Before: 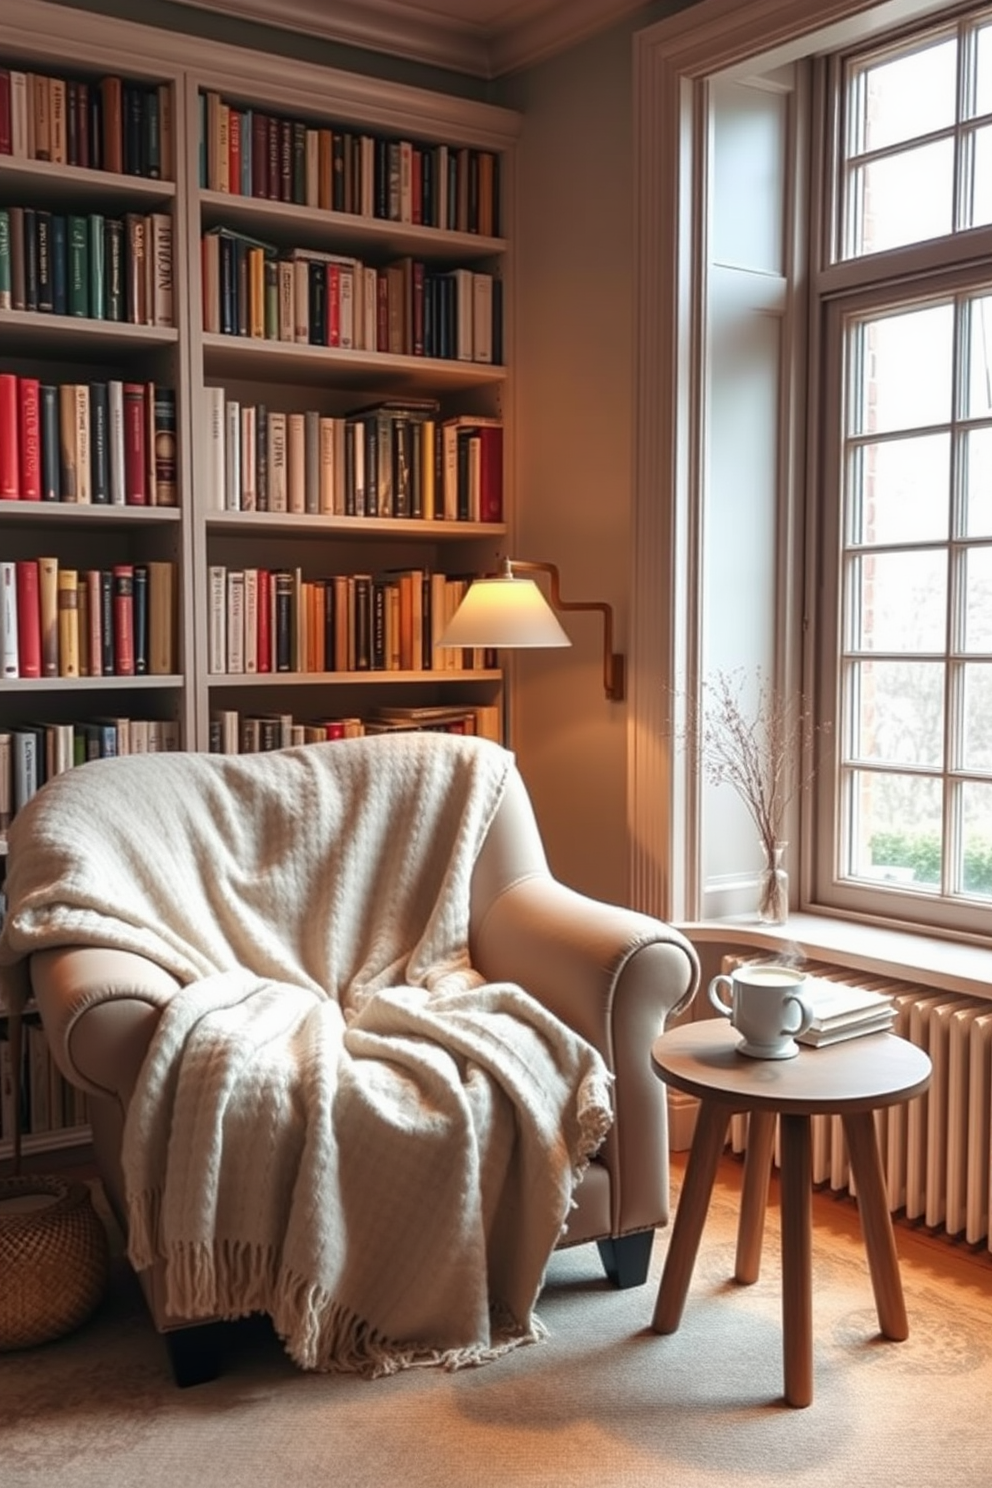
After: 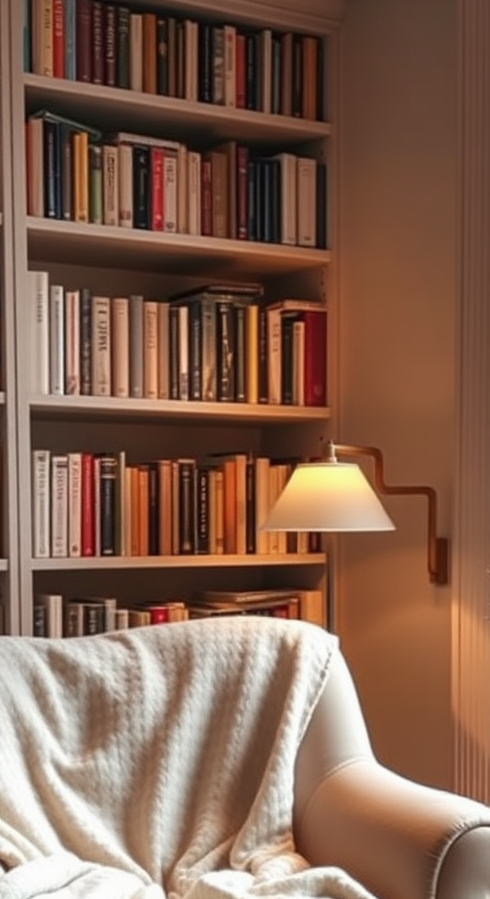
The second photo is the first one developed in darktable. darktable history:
crop: left 17.828%, top 7.838%, right 32.676%, bottom 31.741%
